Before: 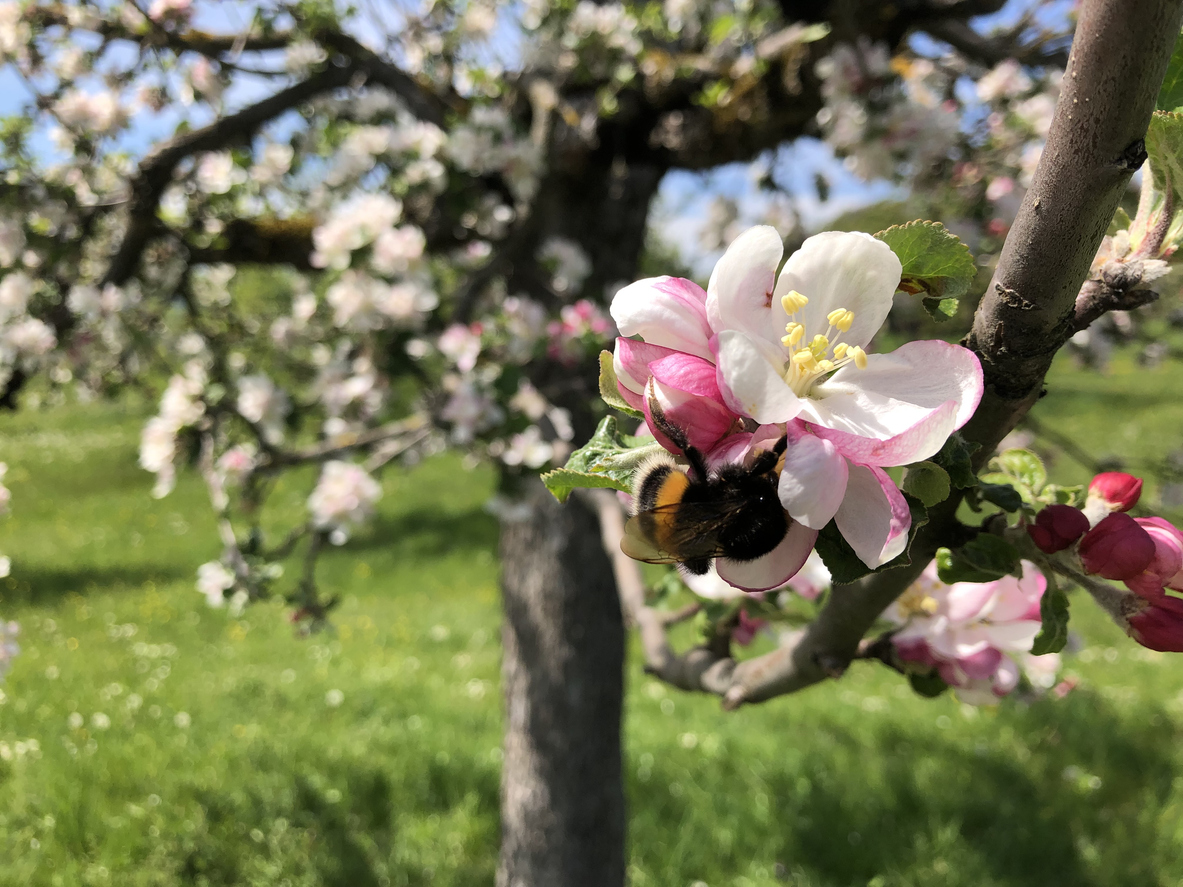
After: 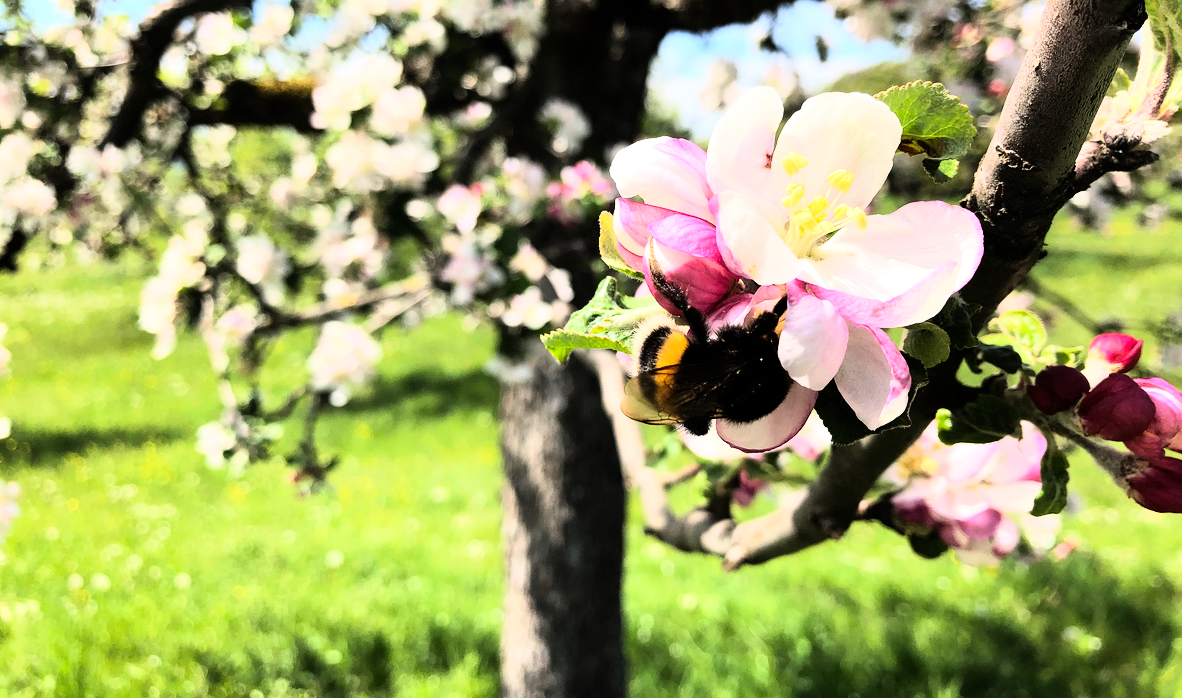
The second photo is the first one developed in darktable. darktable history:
rgb curve: curves: ch0 [(0, 0) (0.21, 0.15) (0.24, 0.21) (0.5, 0.75) (0.75, 0.96) (0.89, 0.99) (1, 1)]; ch1 [(0, 0.02) (0.21, 0.13) (0.25, 0.2) (0.5, 0.67) (0.75, 0.9) (0.89, 0.97) (1, 1)]; ch2 [(0, 0.02) (0.21, 0.13) (0.25, 0.2) (0.5, 0.67) (0.75, 0.9) (0.89, 0.97) (1, 1)], compensate middle gray true
crop and rotate: top 15.774%, bottom 5.506%
